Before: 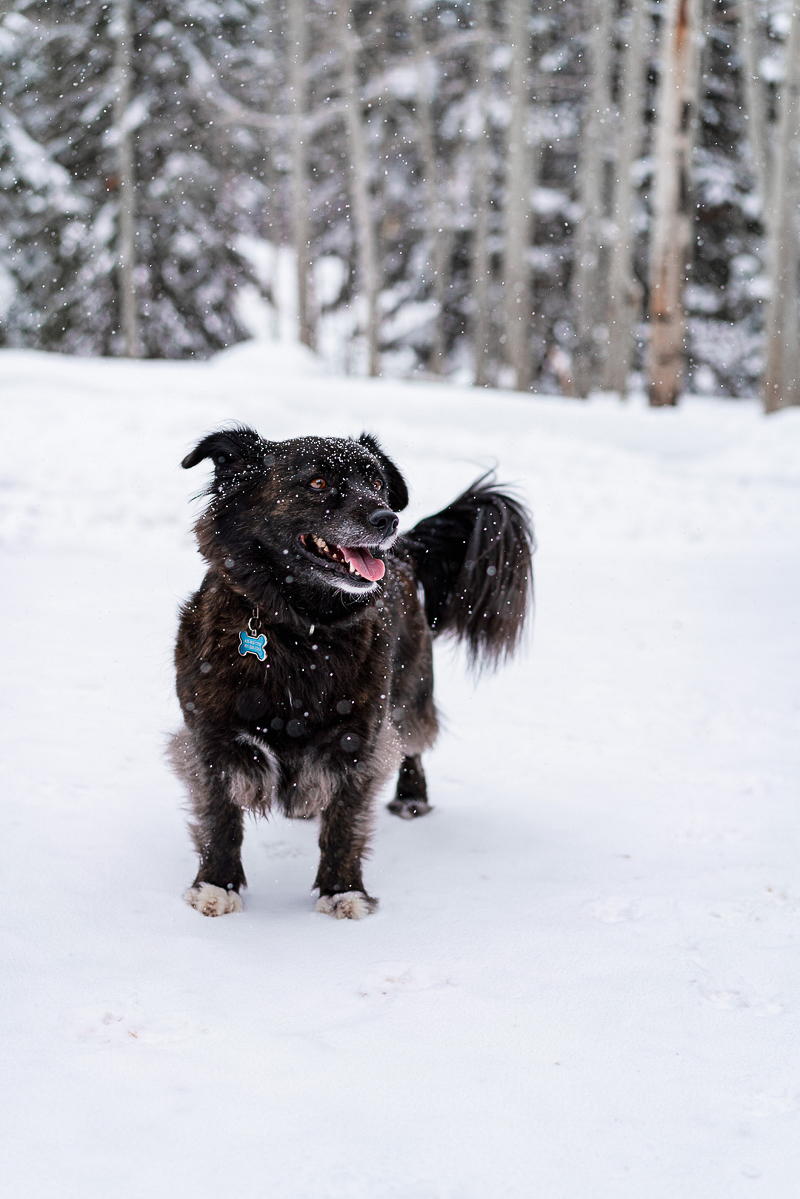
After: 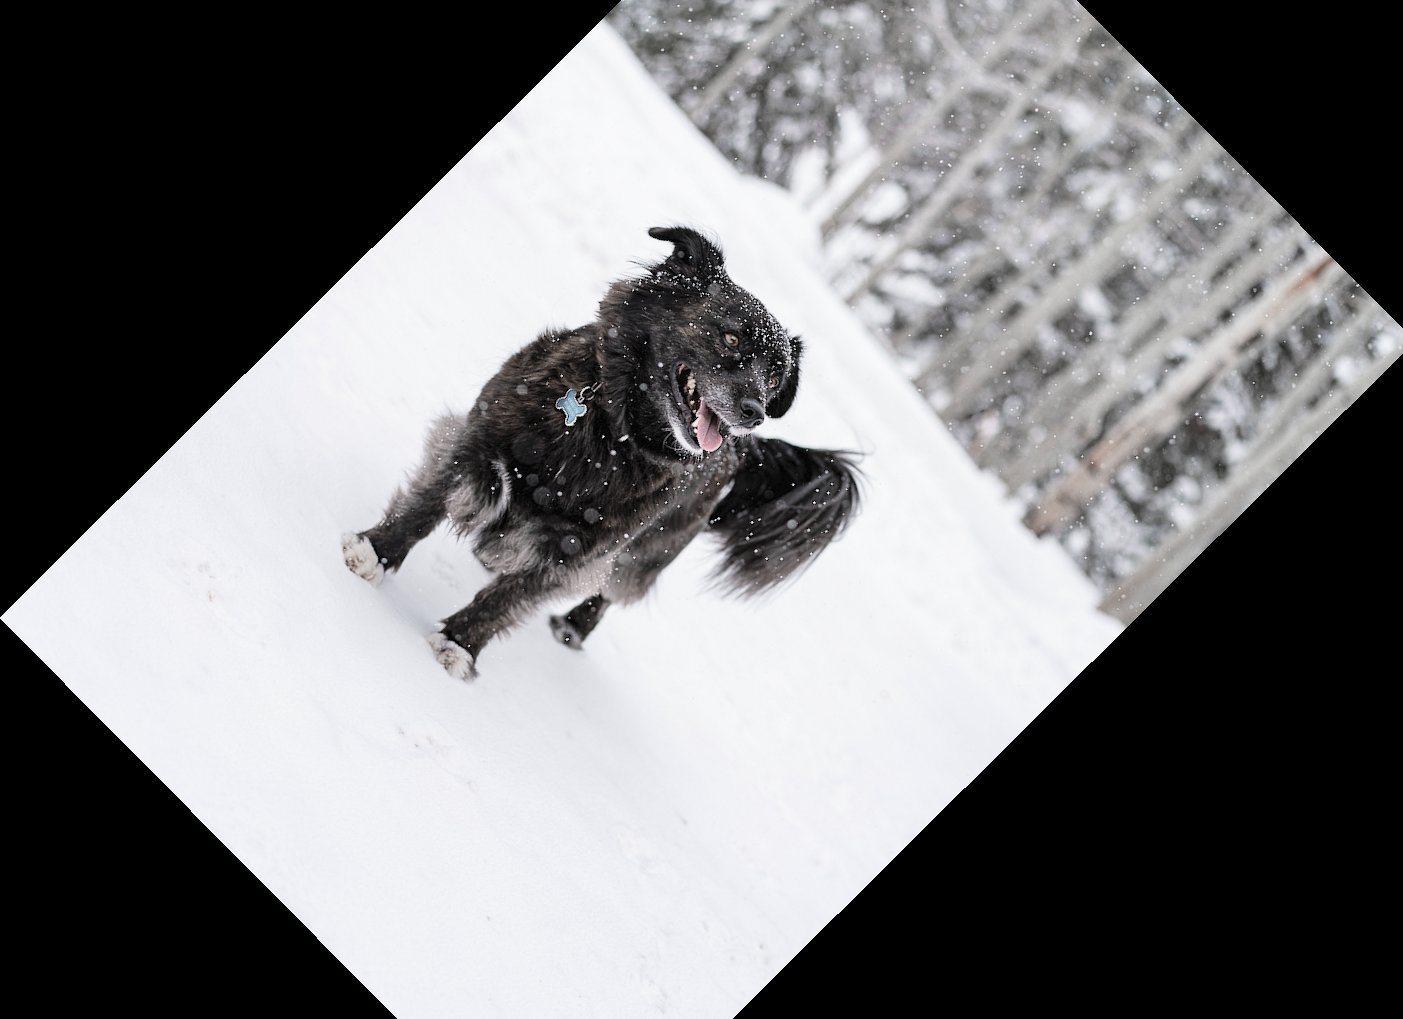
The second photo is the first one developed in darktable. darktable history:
contrast brightness saturation: brightness 0.189, saturation -0.5
crop and rotate: angle -45.23°, top 16.08%, right 0.806%, bottom 11.726%
